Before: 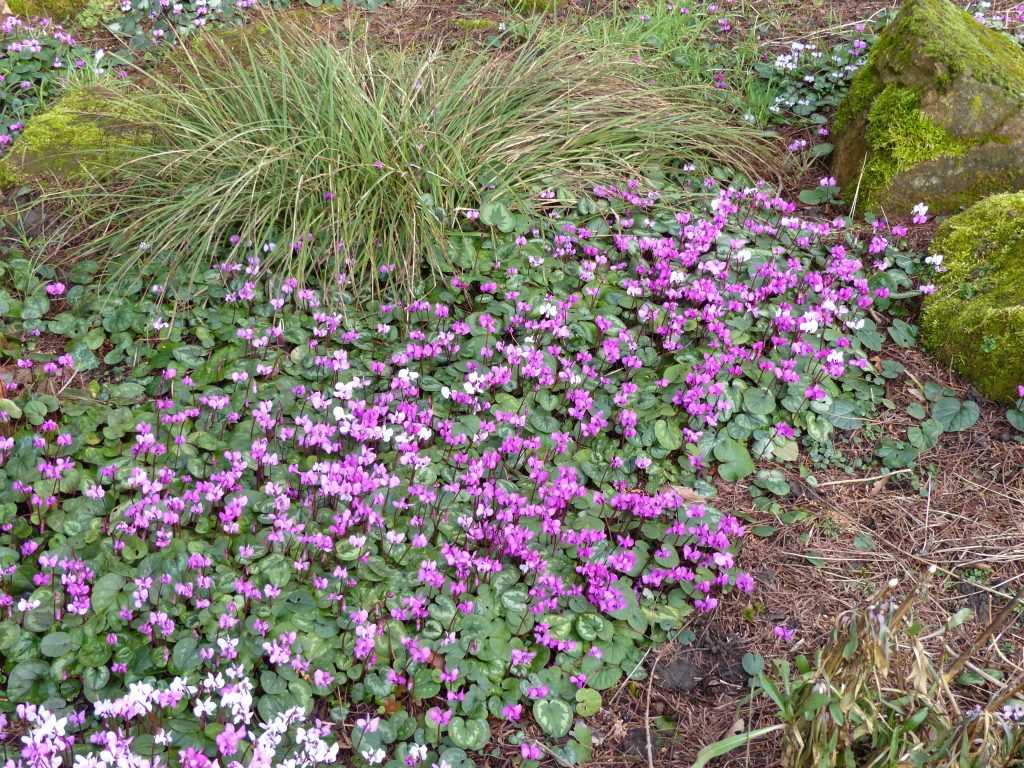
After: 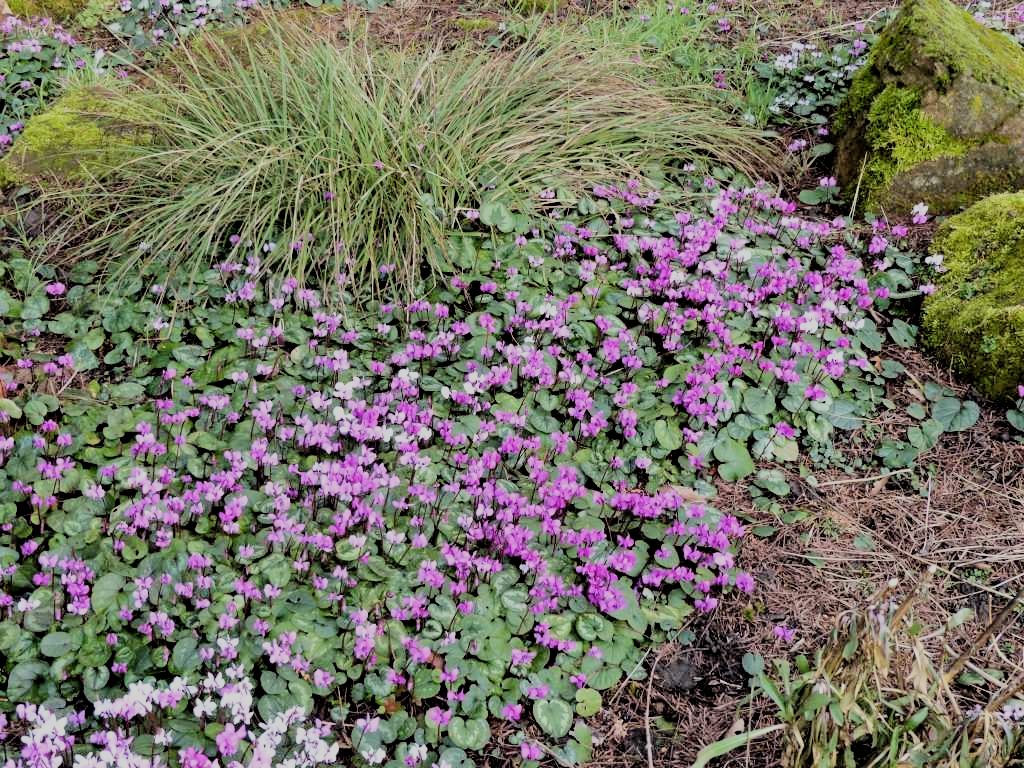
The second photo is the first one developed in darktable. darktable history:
filmic rgb: black relative exposure -3.25 EV, white relative exposure 7.03 EV, threshold 2.94 EV, hardness 1.48, contrast 1.353, enable highlight reconstruction true
shadows and highlights: shadows 52.84, soften with gaussian
